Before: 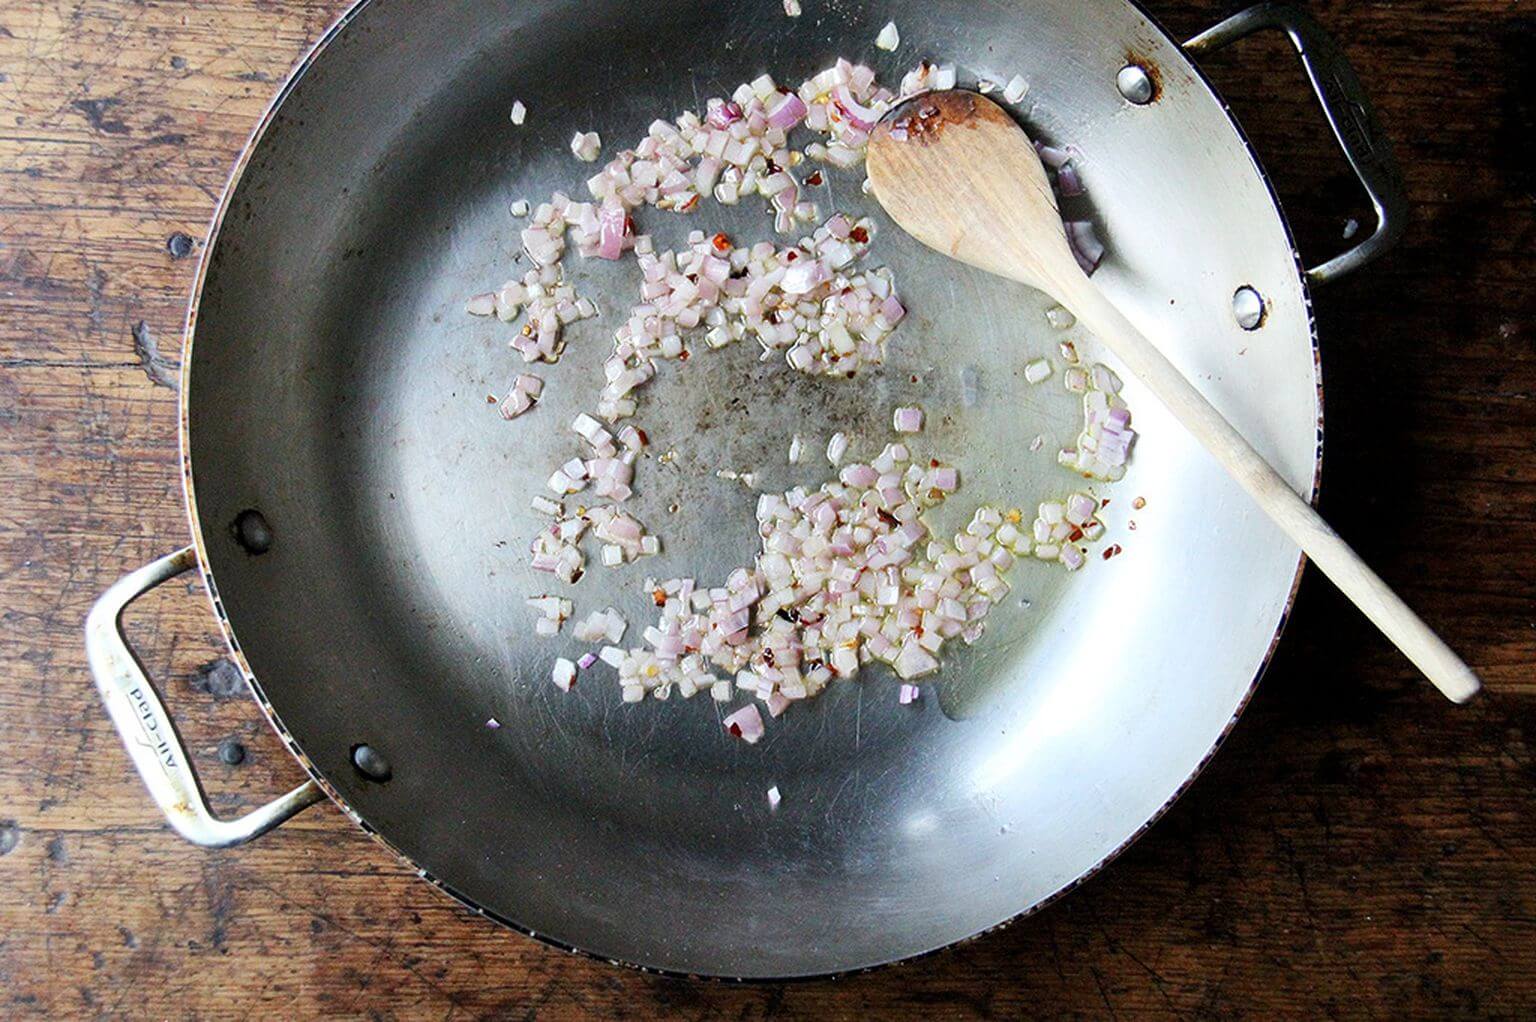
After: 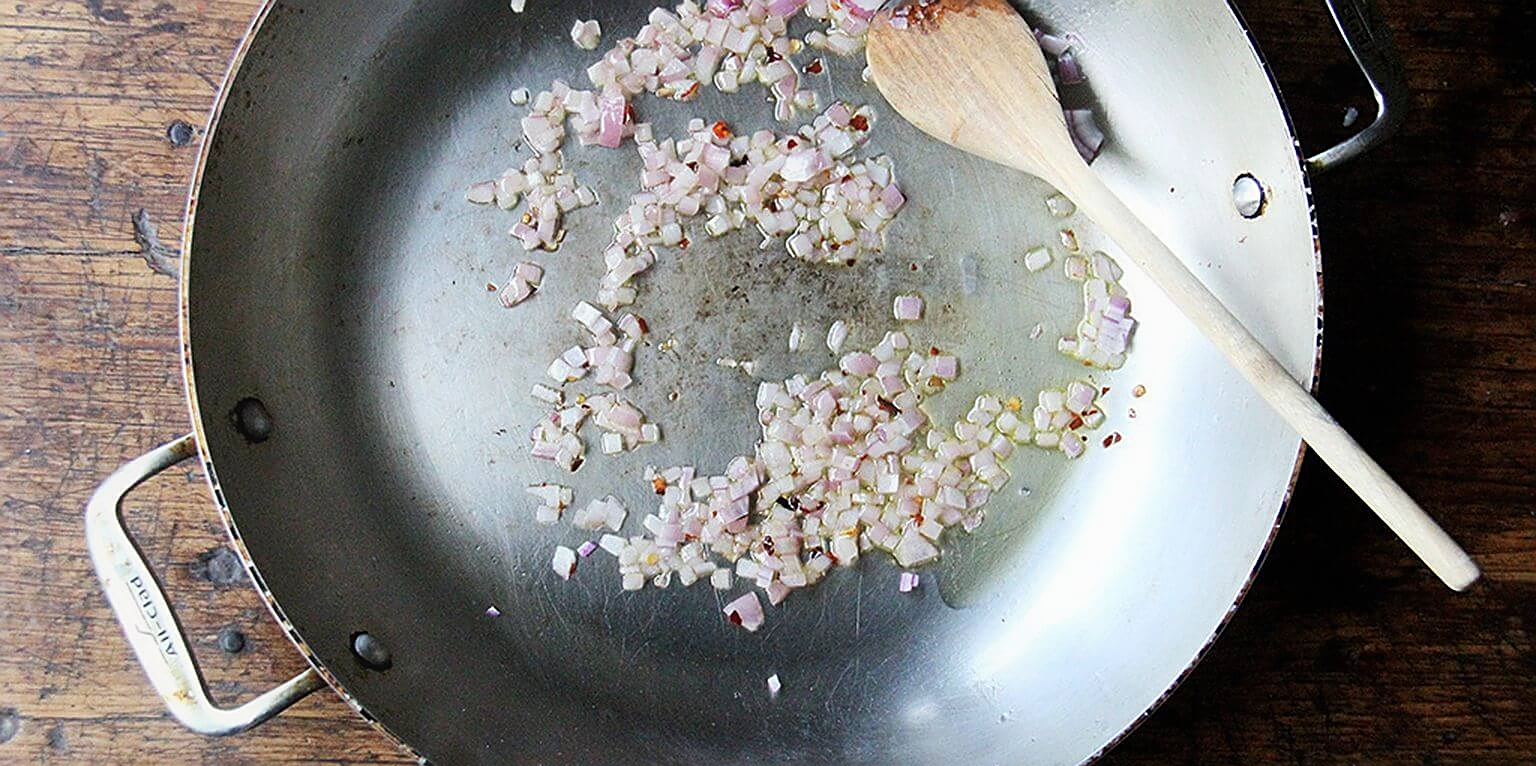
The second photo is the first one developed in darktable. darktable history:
contrast equalizer: octaves 7, y [[0.6 ×6], [0.55 ×6], [0 ×6], [0 ×6], [0 ×6]], mix -0.3
crop: top 11.038%, bottom 13.962%
sharpen: on, module defaults
